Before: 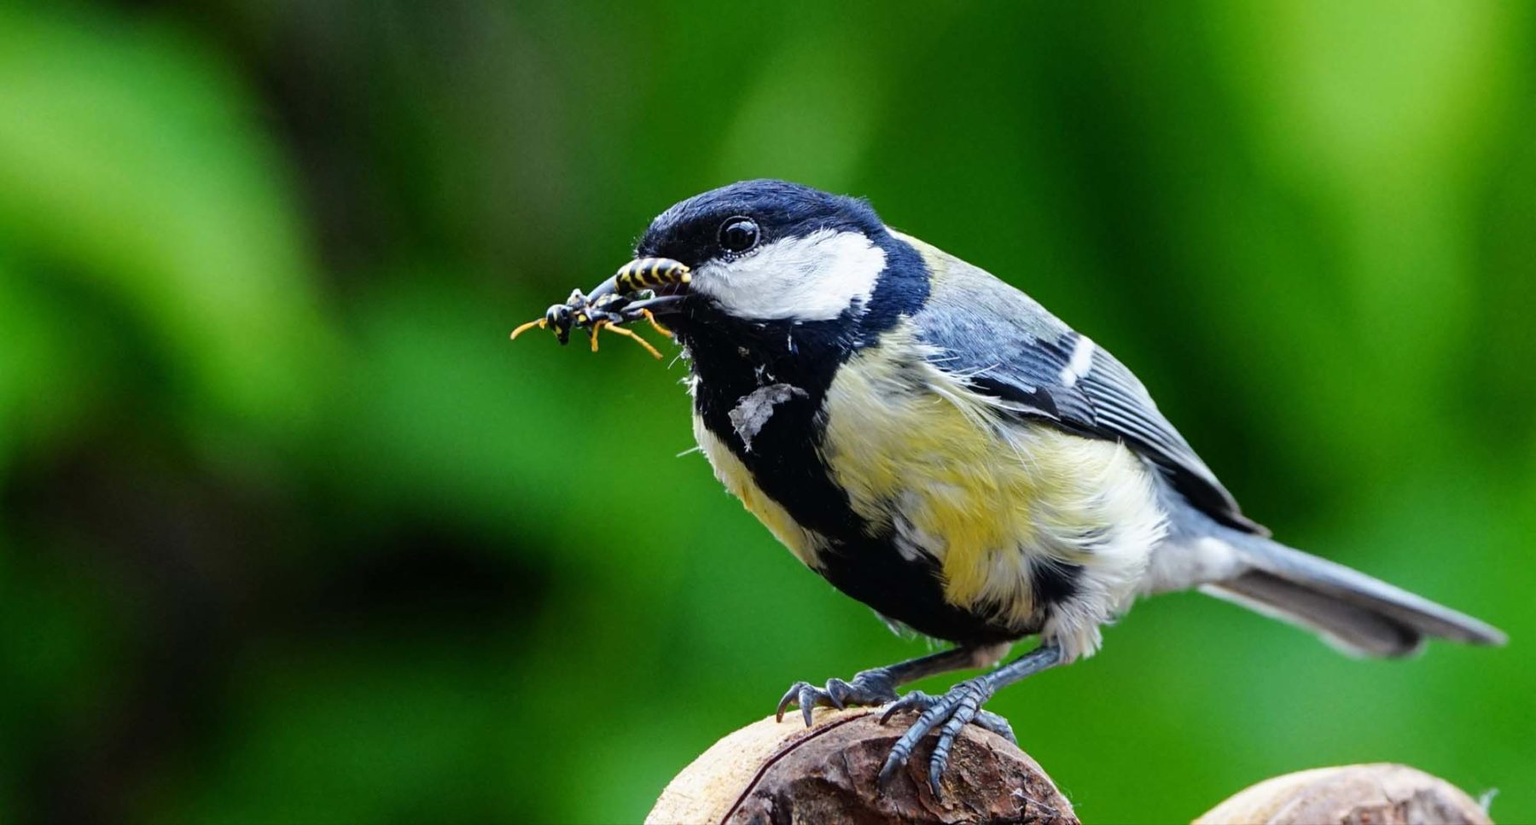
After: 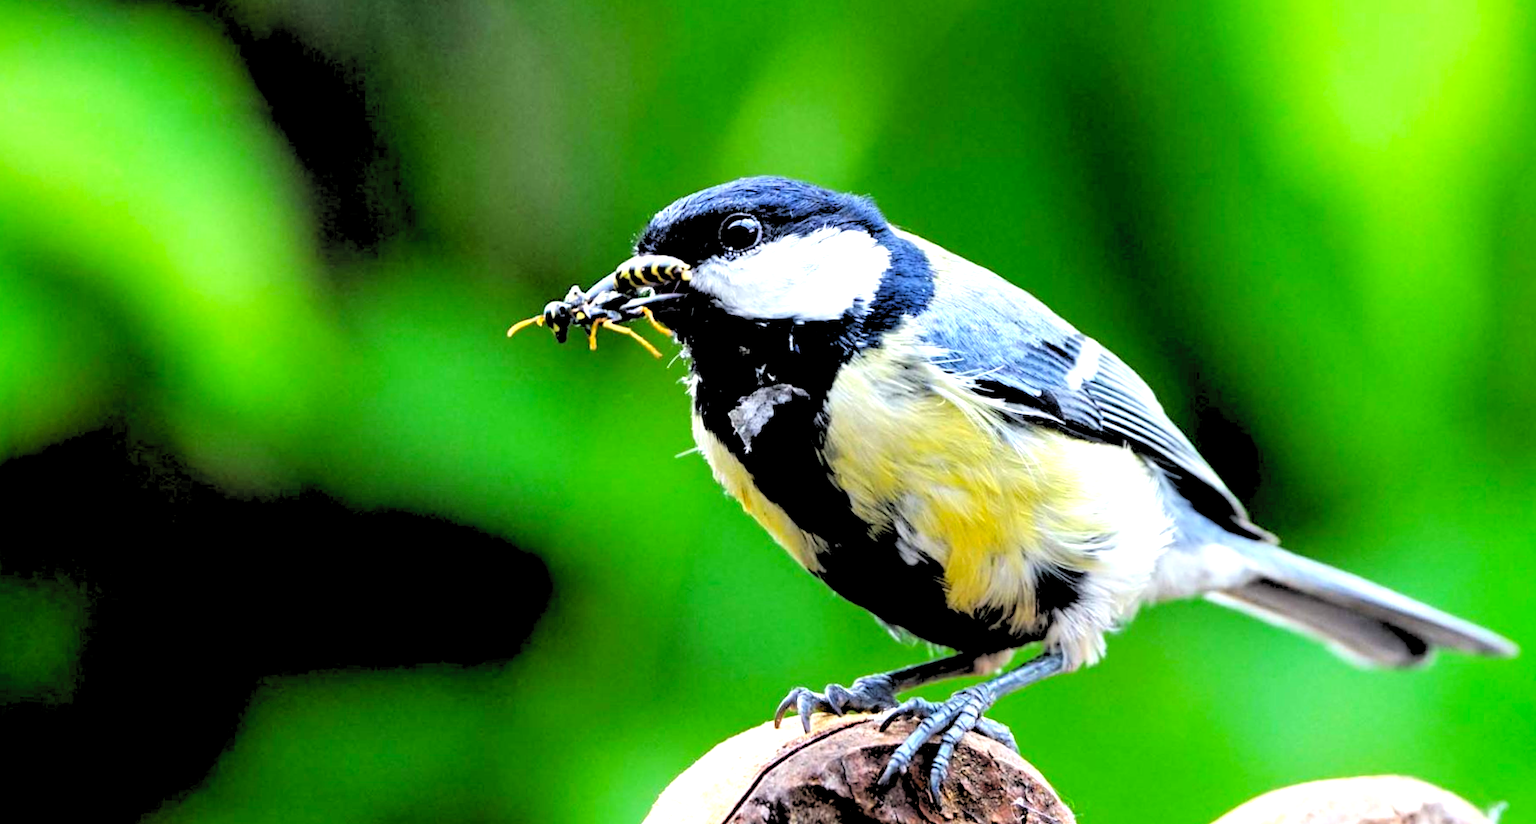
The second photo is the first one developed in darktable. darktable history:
exposure: black level correction 0.001, exposure 0.5 EV, compensate exposure bias true, compensate highlight preservation false
crop and rotate: angle -0.5°
contrast brightness saturation: brightness 0.09, saturation 0.19
tone equalizer: on, module defaults
rgb levels: levels [[0.029, 0.461, 0.922], [0, 0.5, 1], [0, 0.5, 1]]
